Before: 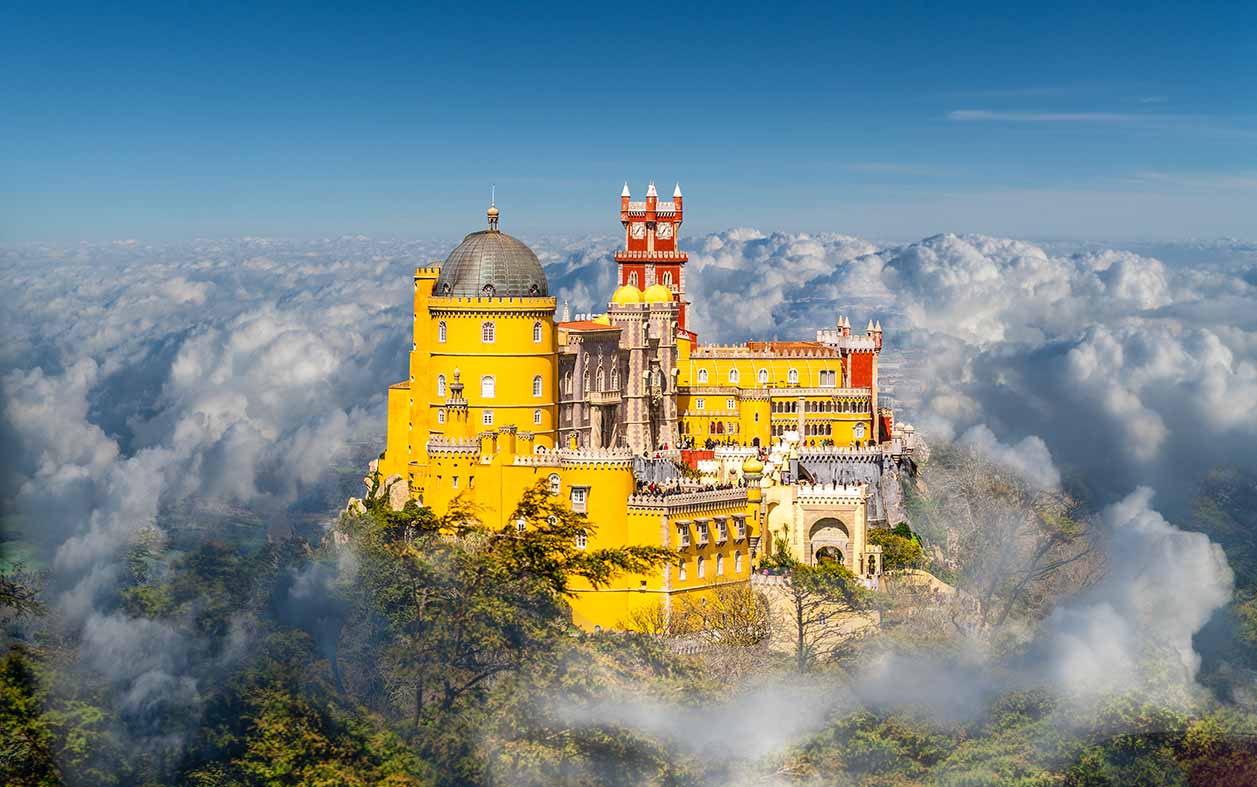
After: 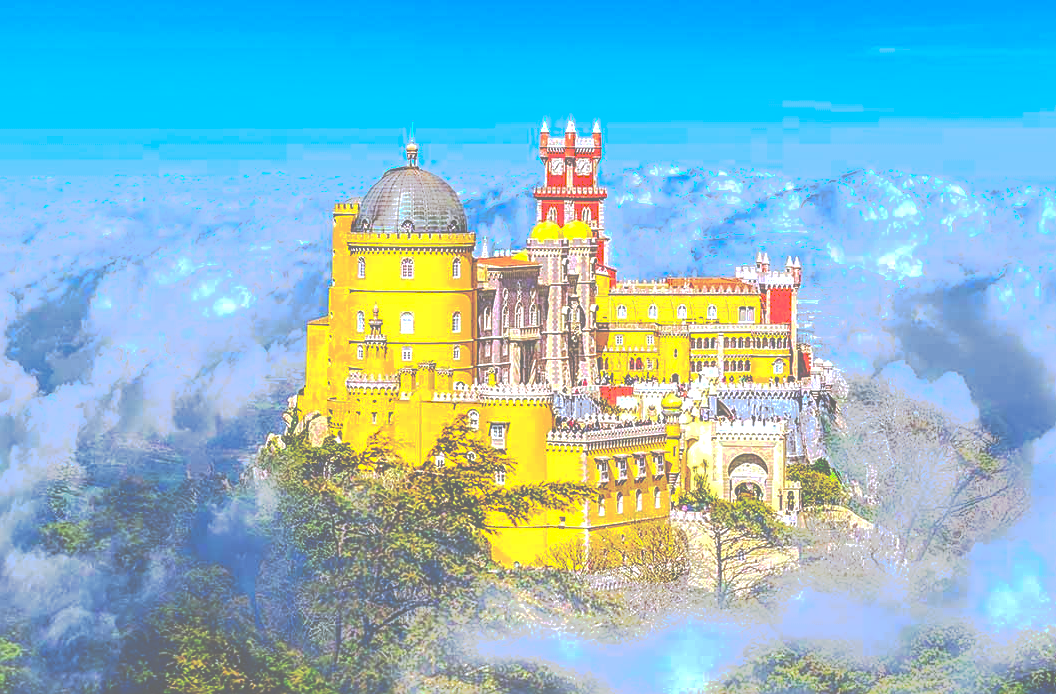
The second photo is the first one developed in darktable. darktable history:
crop: left 6.446%, top 8.188%, right 9.538%, bottom 3.548%
white balance: red 0.948, green 1.02, blue 1.176
tone curve: curves: ch0 [(0, 0) (0.003, 0.437) (0.011, 0.438) (0.025, 0.441) (0.044, 0.441) (0.069, 0.441) (0.1, 0.444) (0.136, 0.447) (0.177, 0.452) (0.224, 0.457) (0.277, 0.466) (0.335, 0.485) (0.399, 0.514) (0.468, 0.558) (0.543, 0.616) (0.623, 0.686) (0.709, 0.76) (0.801, 0.803) (0.898, 0.825) (1, 1)], preserve colors none
exposure: black level correction 0, exposure 1 EV, compensate exposure bias true, compensate highlight preservation false
sharpen: on, module defaults
color balance rgb: perceptual saturation grading › global saturation 20%, global vibrance 20%
contrast brightness saturation: contrast -0.19, saturation 0.19
local contrast: on, module defaults
